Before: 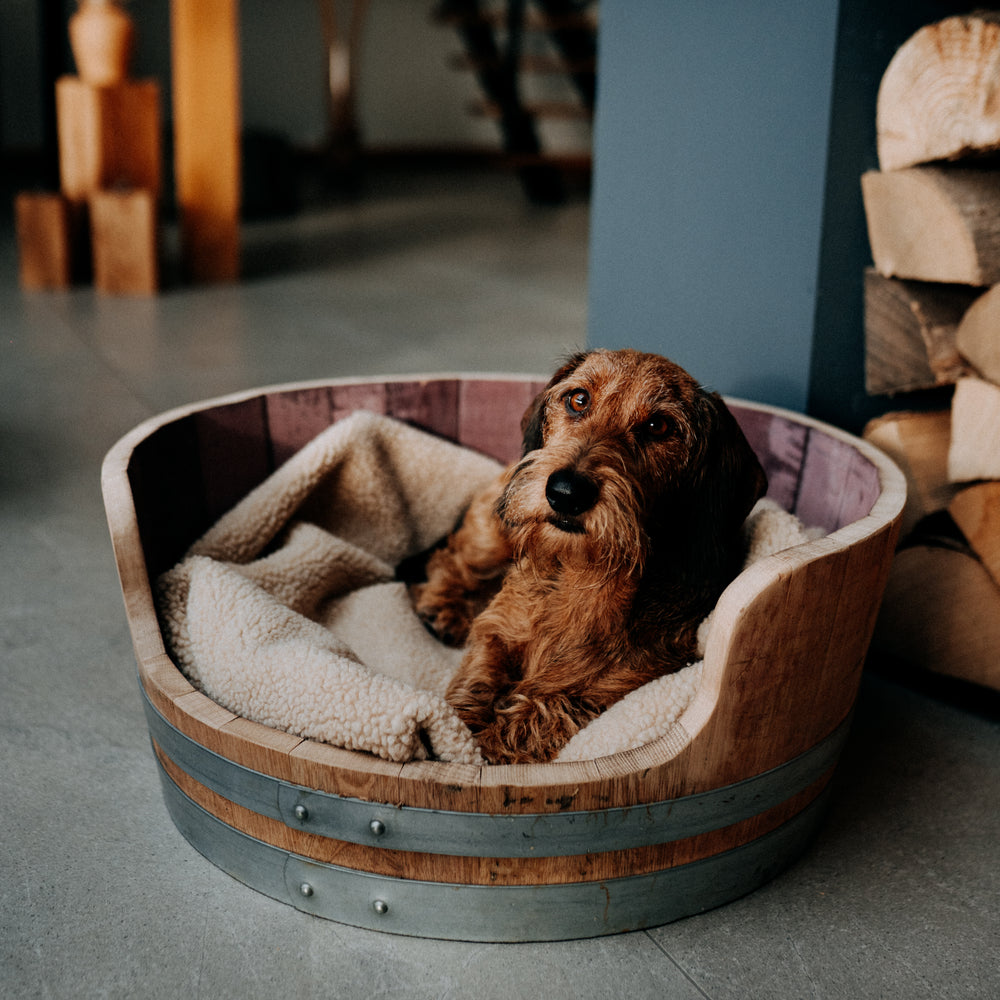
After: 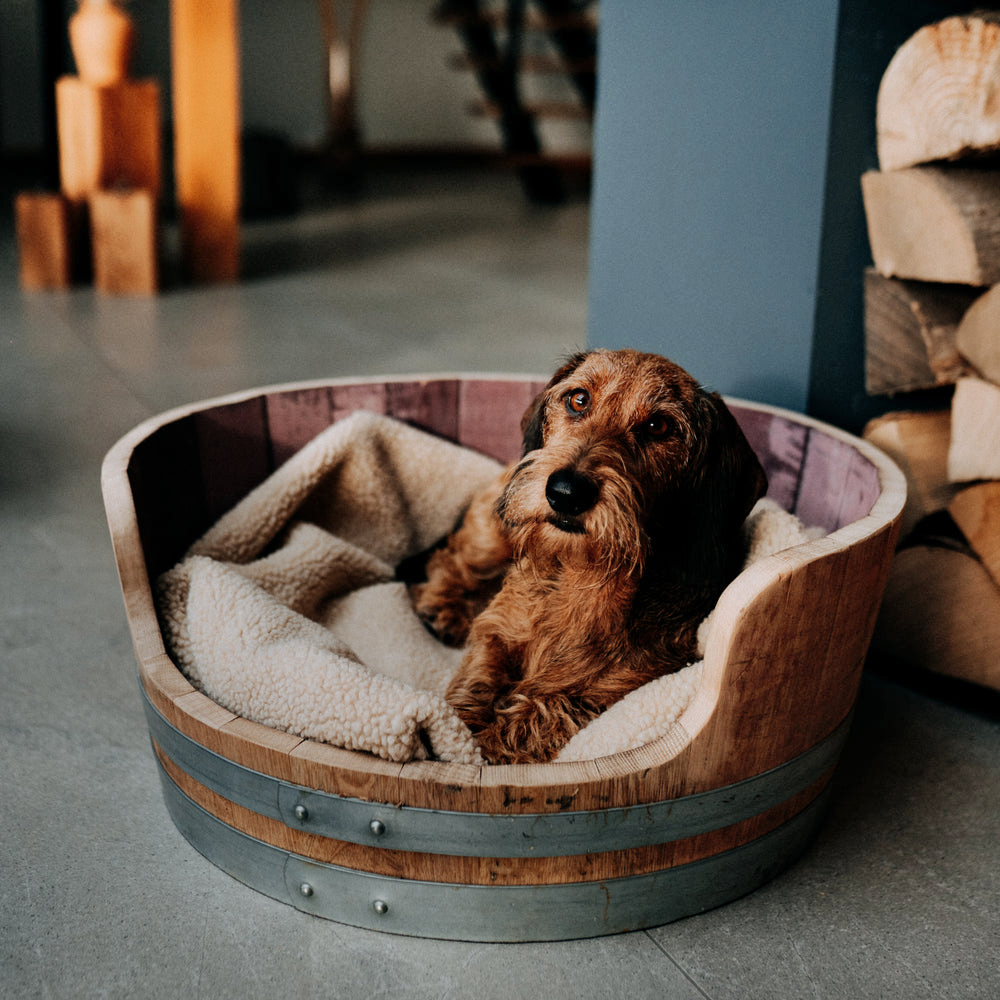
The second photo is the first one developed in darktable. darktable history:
shadows and highlights: radius 131.31, soften with gaussian
